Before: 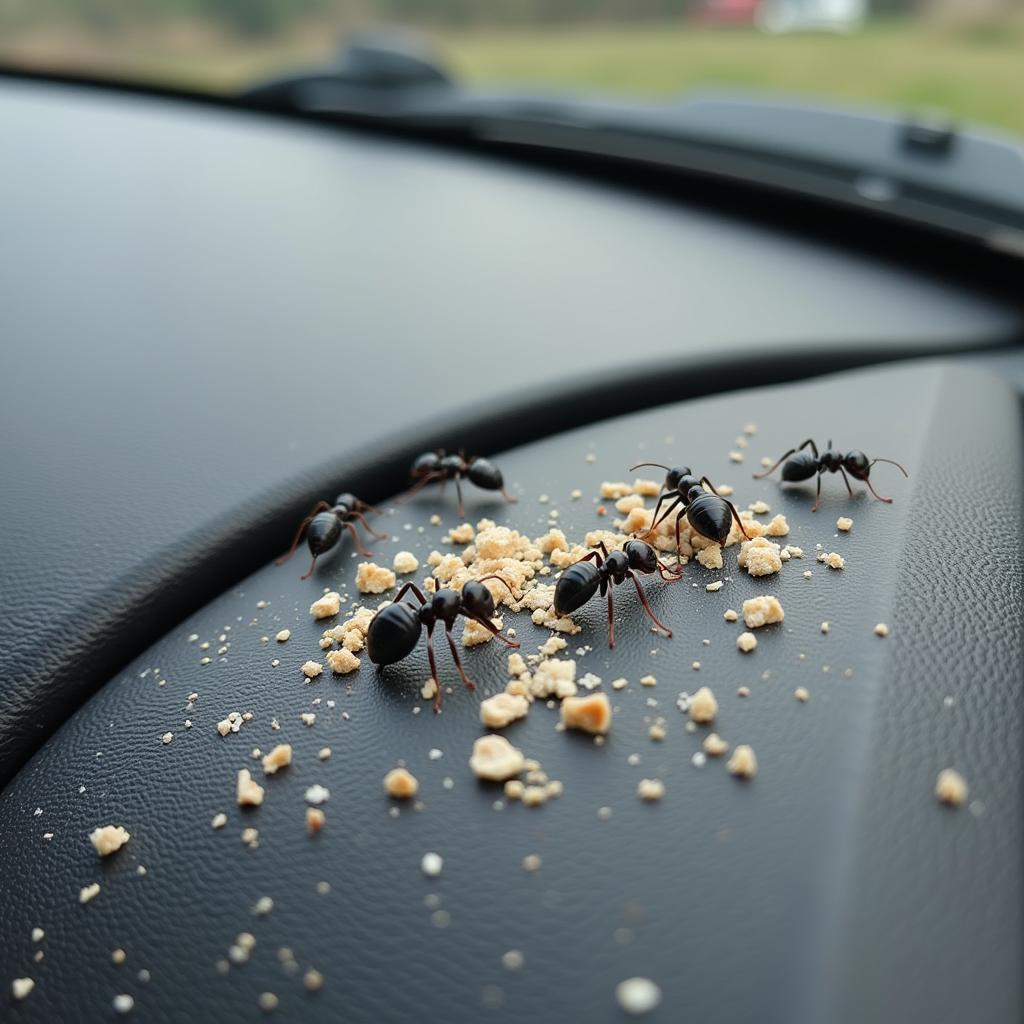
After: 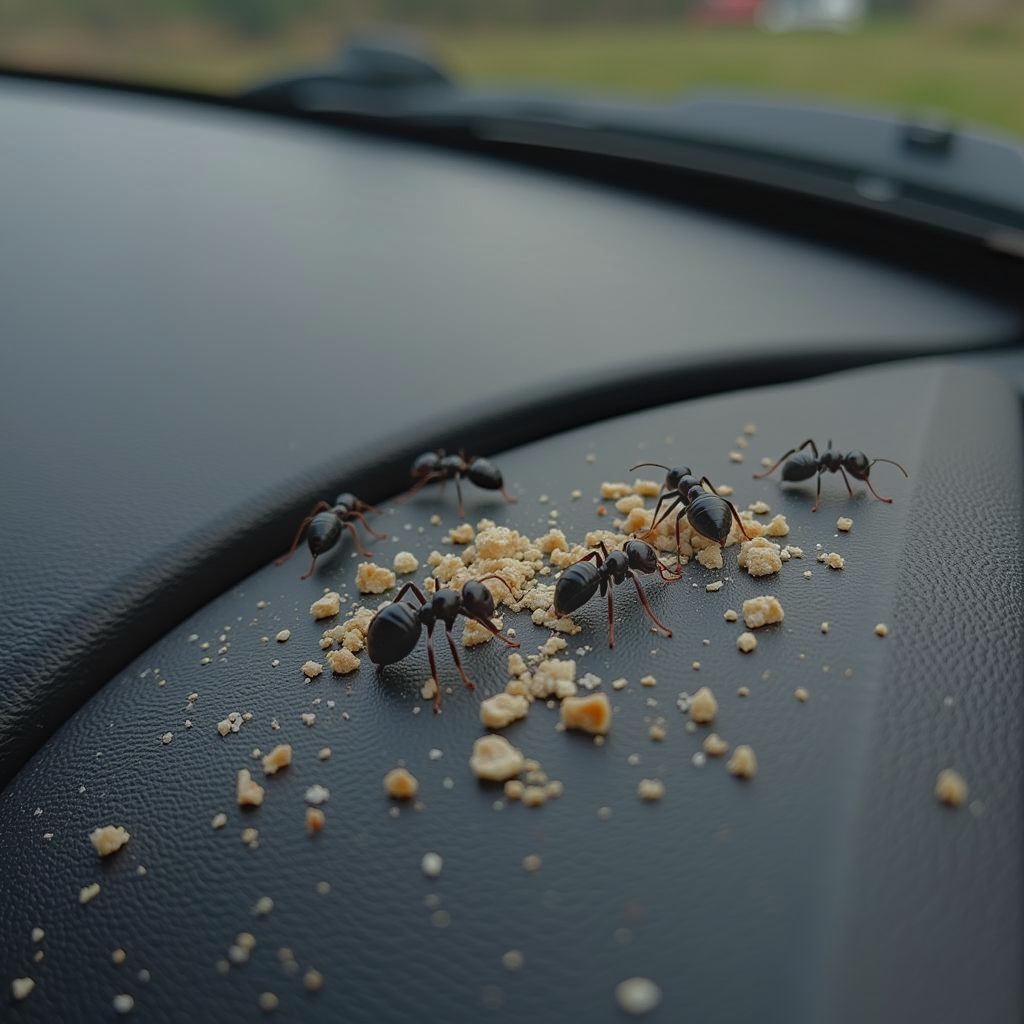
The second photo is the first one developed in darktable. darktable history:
rotate and perspective: automatic cropping off
base curve: curves: ch0 [(0, 0) (0.826, 0.587) (1, 1)]
contrast equalizer: y [[0.439, 0.44, 0.442, 0.457, 0.493, 0.498], [0.5 ×6], [0.5 ×6], [0 ×6], [0 ×6]]
haze removal: compatibility mode true, adaptive false
